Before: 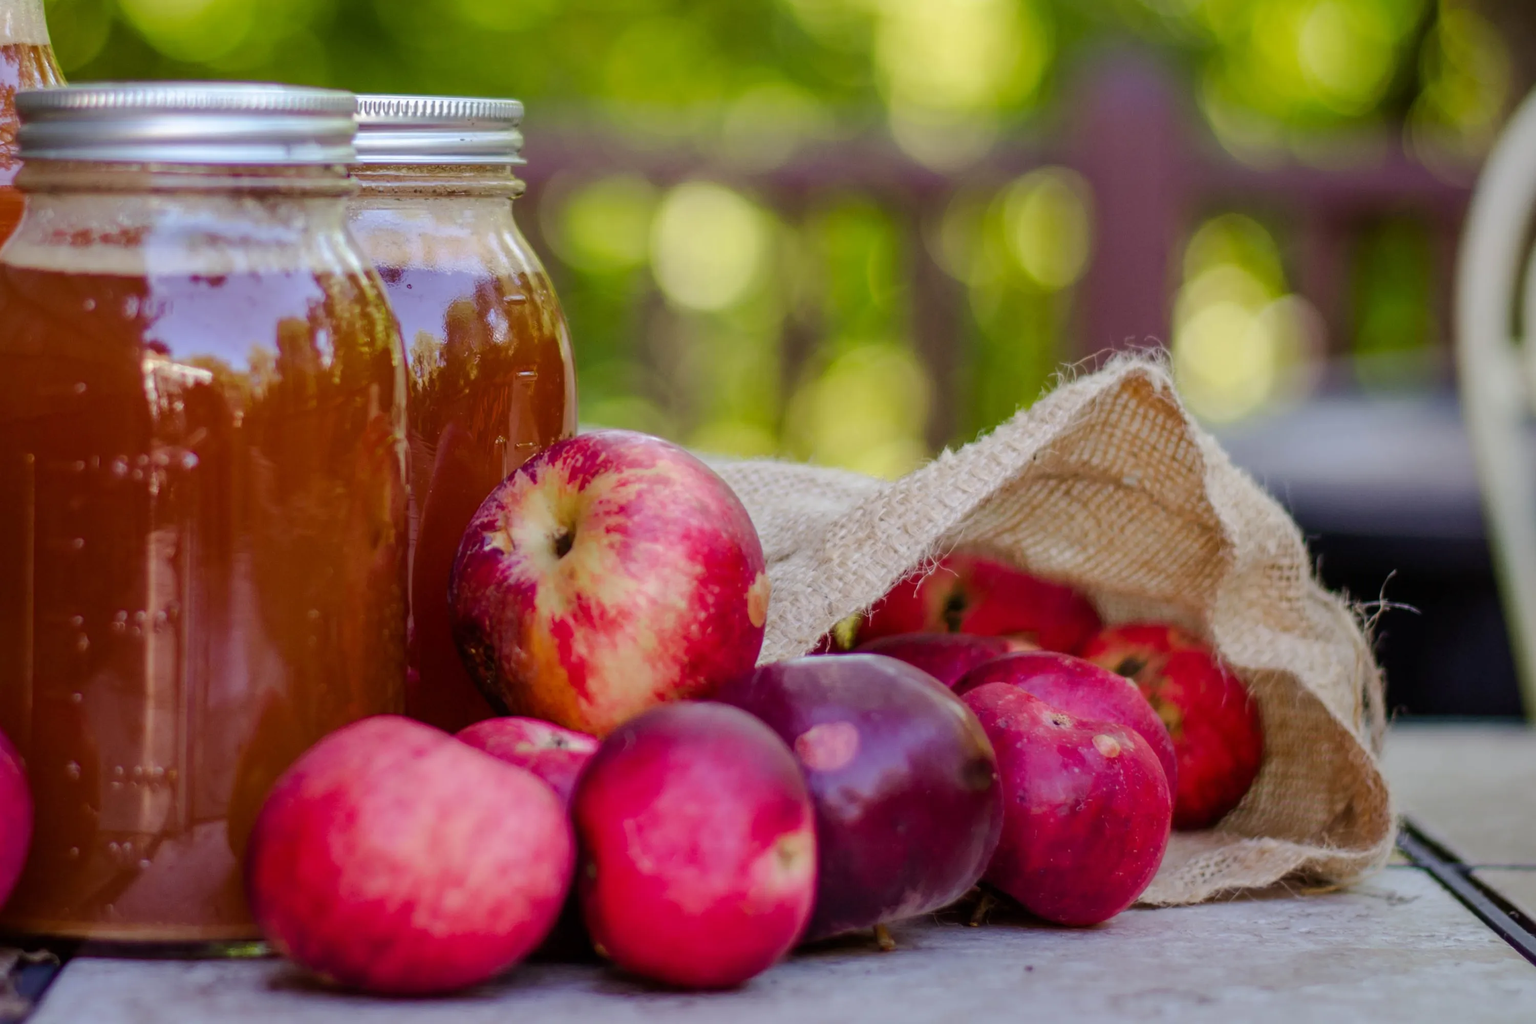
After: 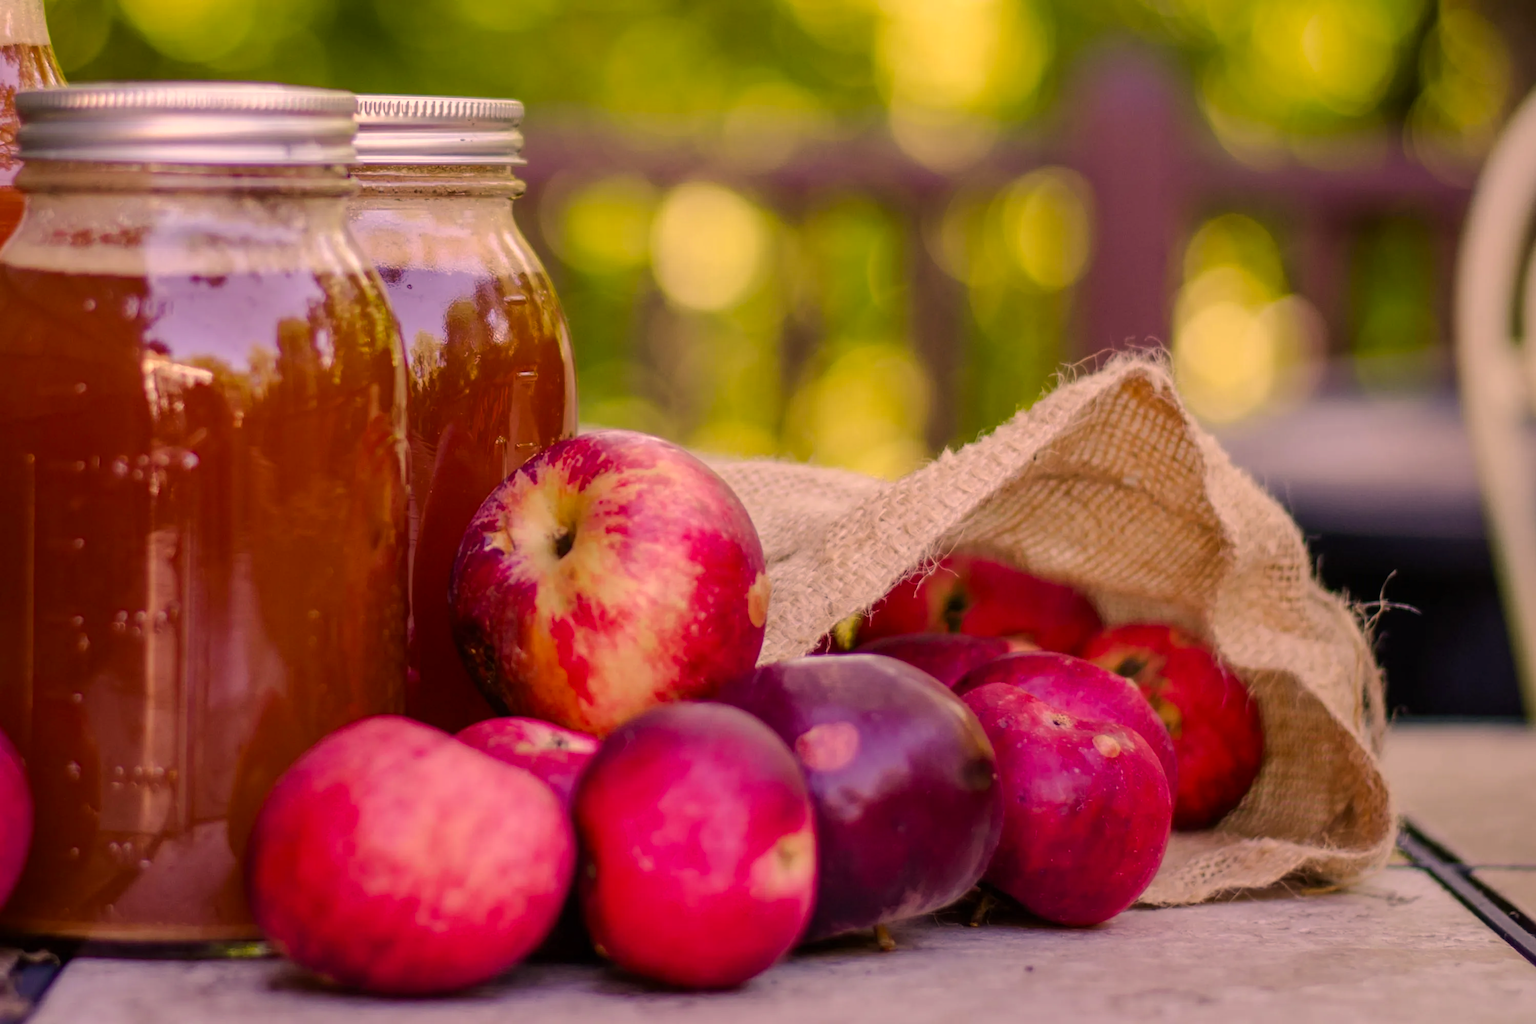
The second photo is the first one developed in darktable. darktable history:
color correction: highlights a* 21.88, highlights b* 22.25
white balance: emerald 1
